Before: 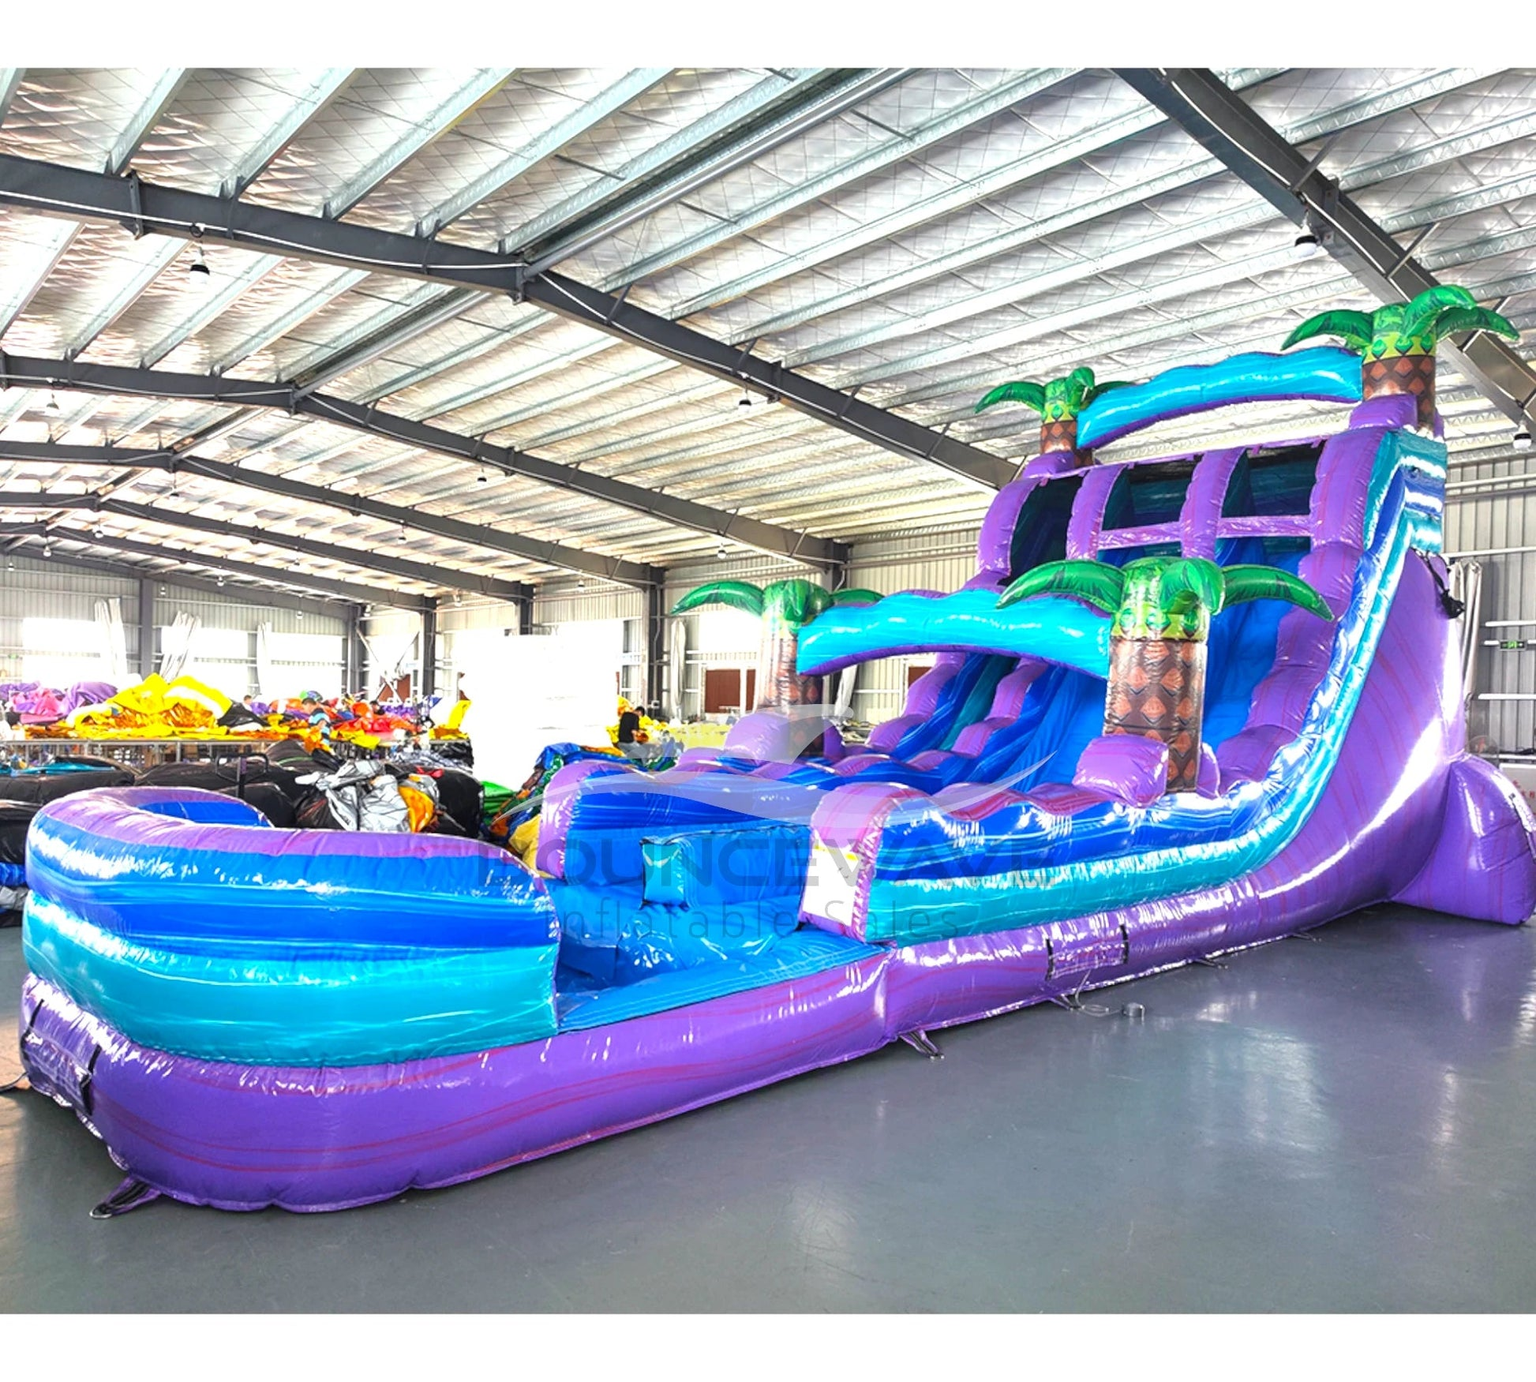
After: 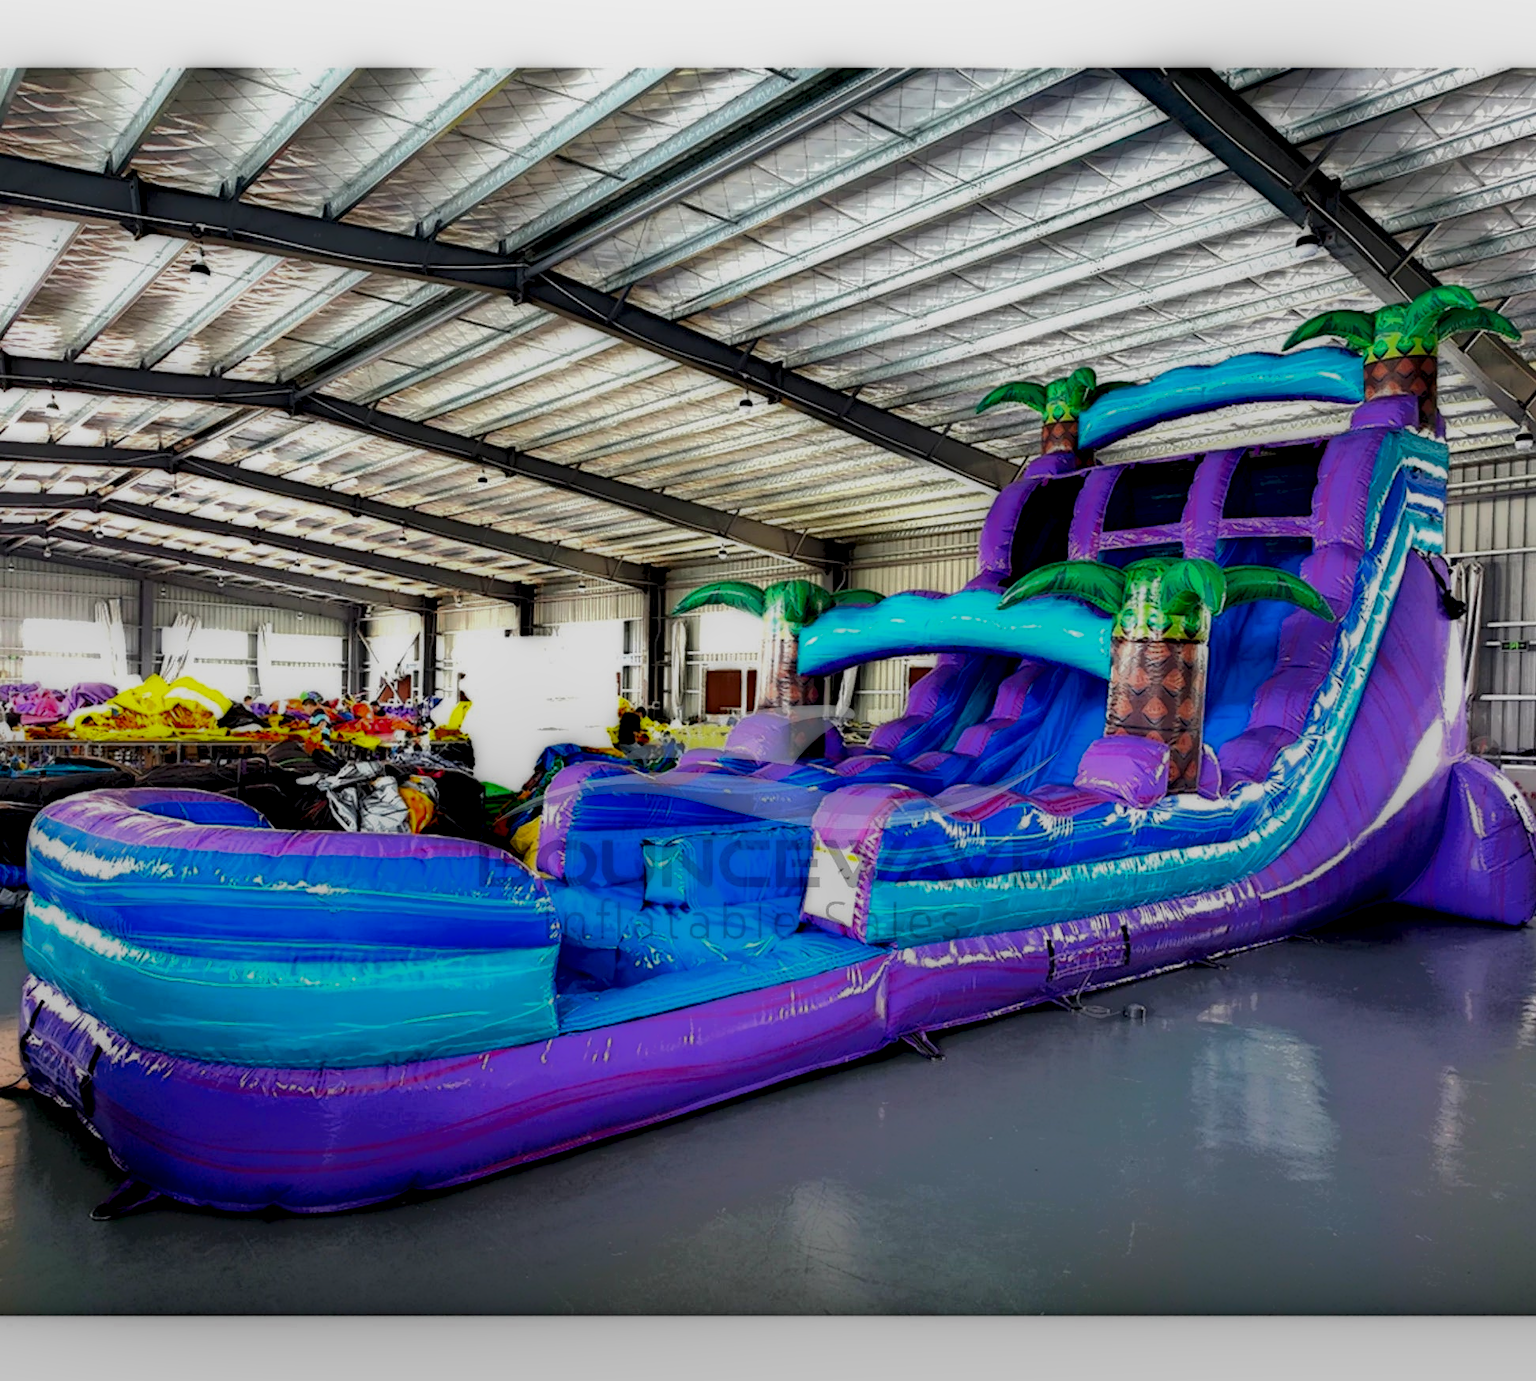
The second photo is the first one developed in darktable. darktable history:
crop: top 0.05%, bottom 0.098%
local contrast: highlights 0%, shadows 198%, detail 164%, midtone range 0.001
